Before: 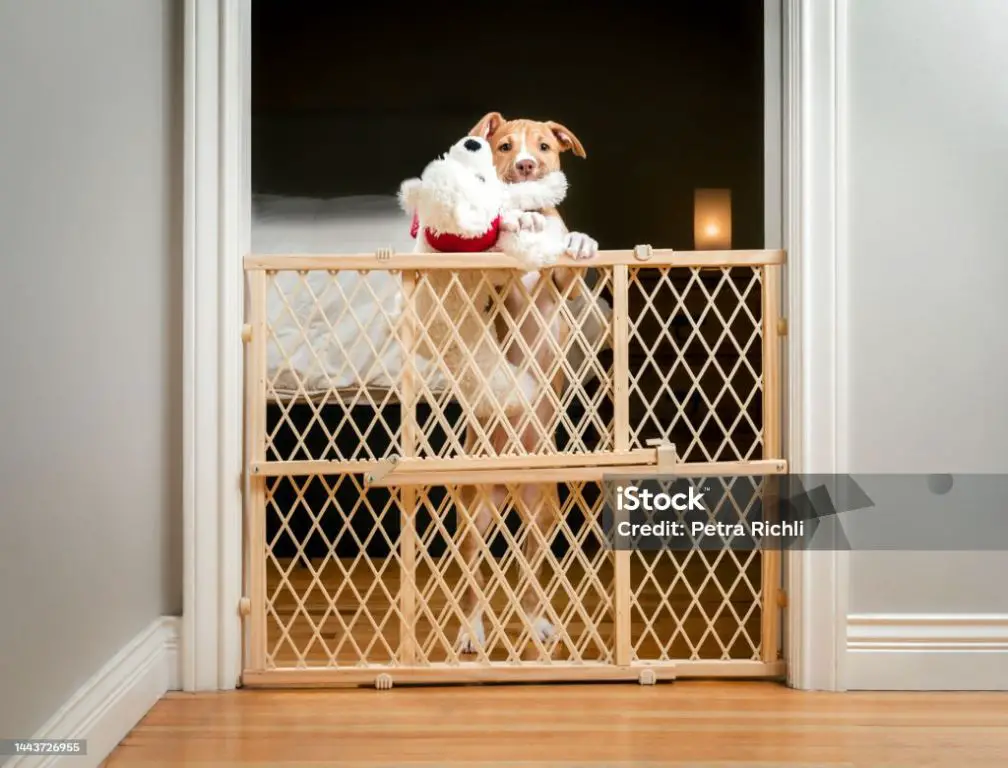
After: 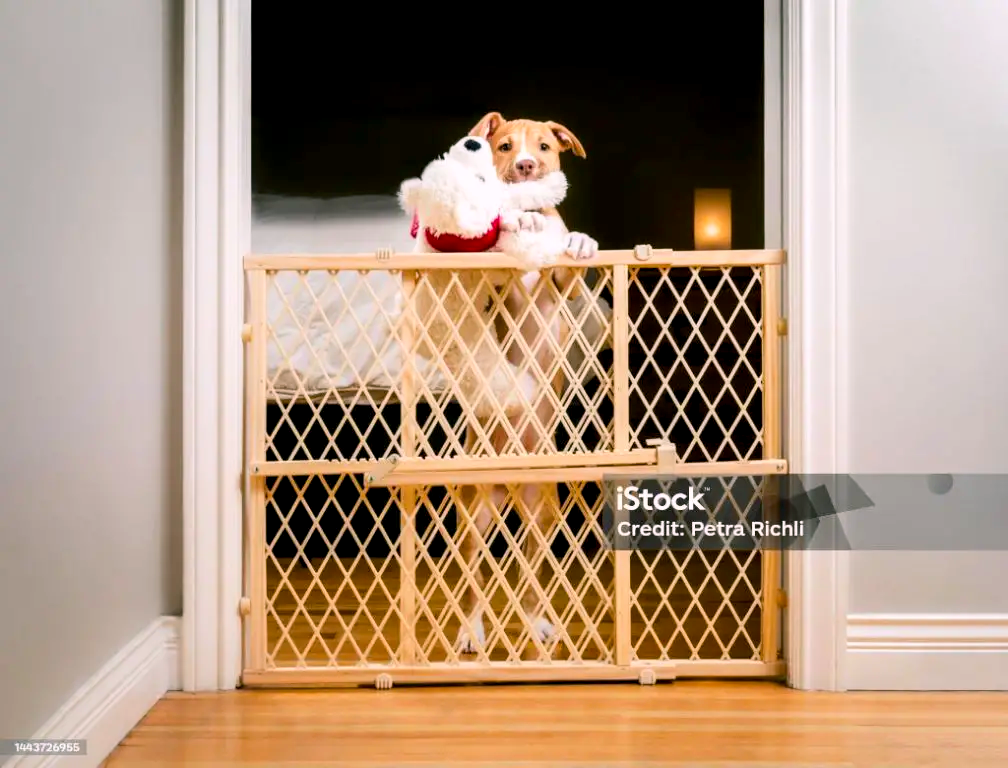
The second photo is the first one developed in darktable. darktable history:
contrast brightness saturation: contrast 0.15, brightness 0.05
color balance rgb: shadows lift › chroma 2%, shadows lift › hue 217.2°, power › chroma 0.25%, power › hue 60°, highlights gain › chroma 1.5%, highlights gain › hue 309.6°, global offset › luminance -0.5%, perceptual saturation grading › global saturation 15%, global vibrance 20%
